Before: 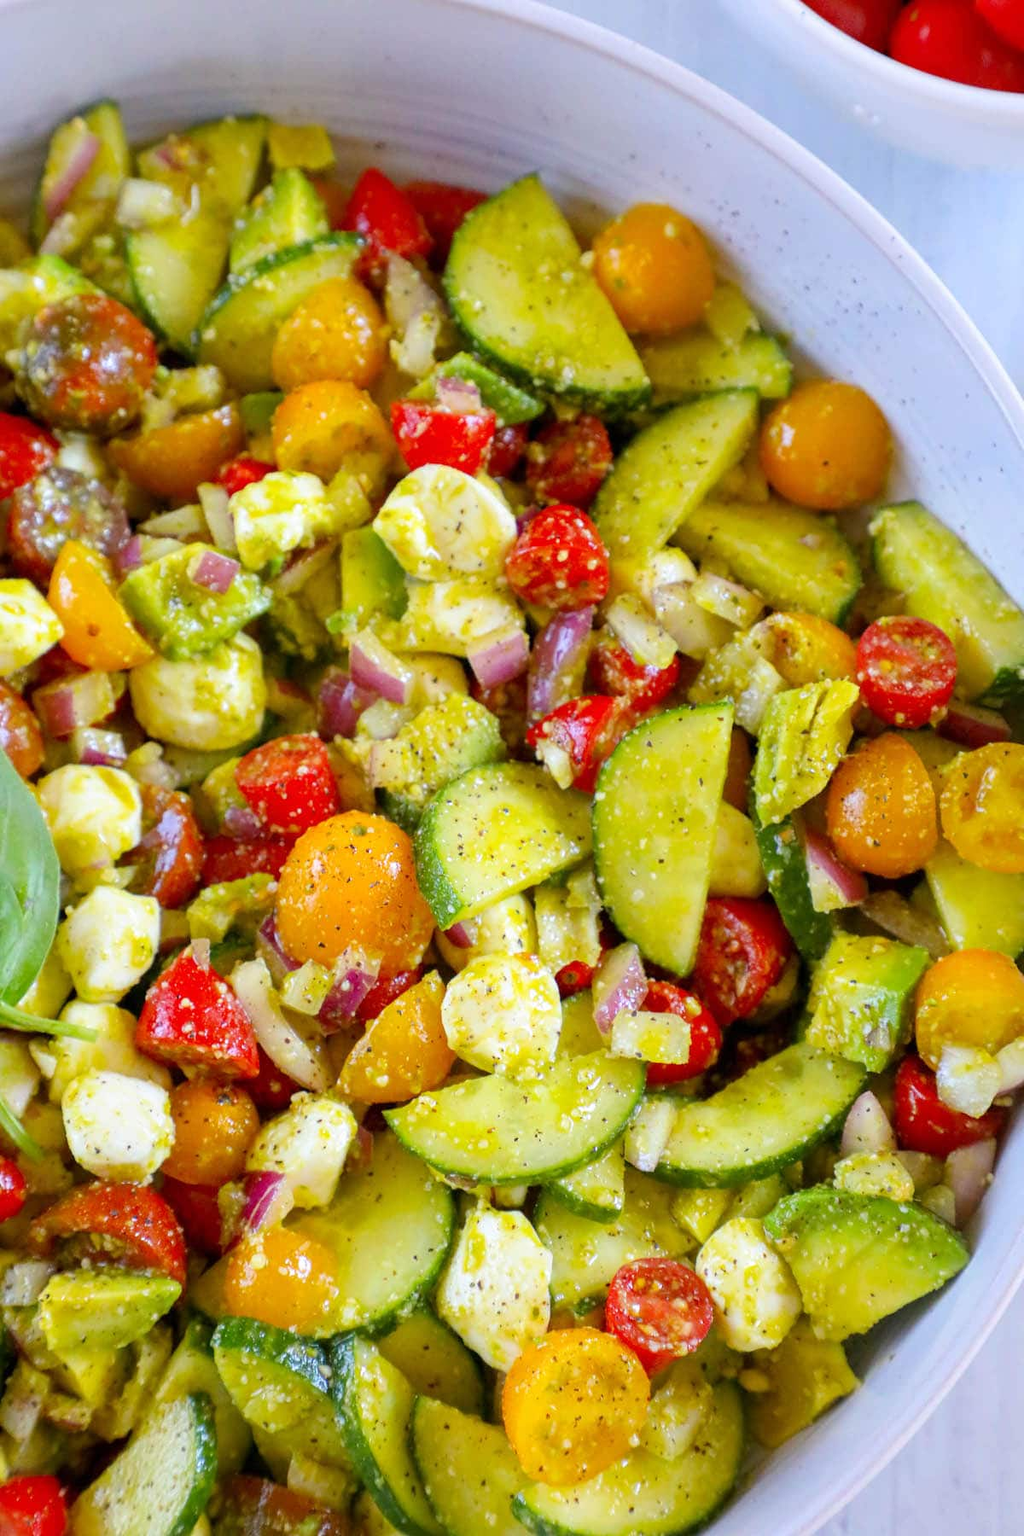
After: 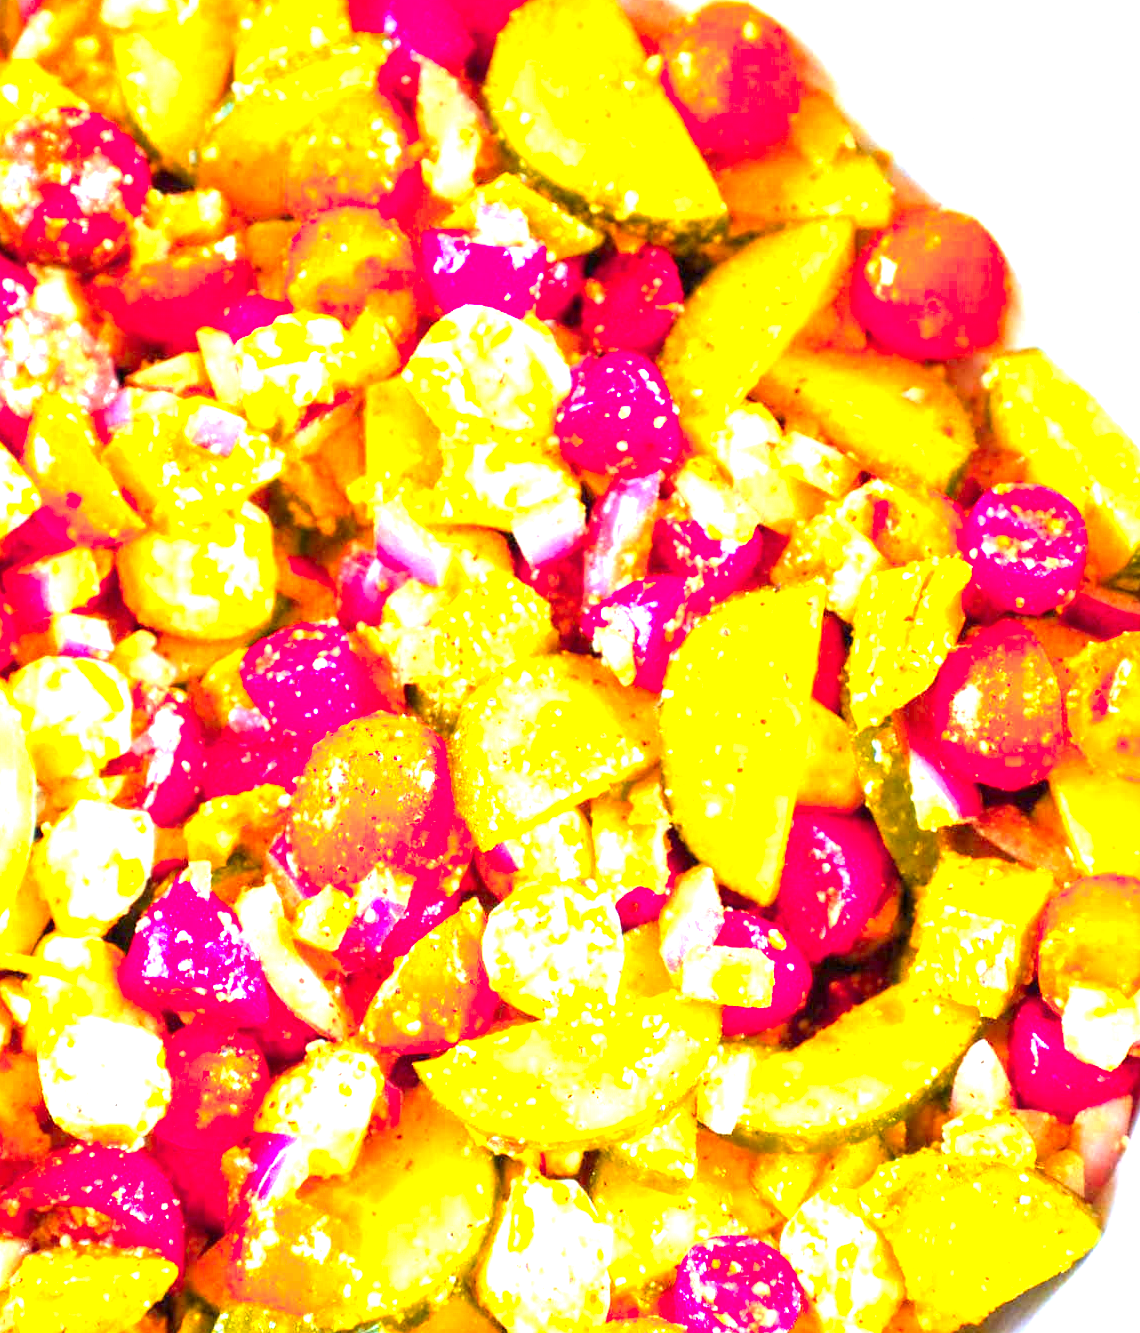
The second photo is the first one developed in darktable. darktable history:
exposure: black level correction 0, exposure 2.138 EV, compensate exposure bias true, compensate highlight preservation false
crop and rotate: left 2.991%, top 13.302%, right 1.981%, bottom 12.636%
color zones: curves: ch1 [(0.24, 0.629) (0.75, 0.5)]; ch2 [(0.255, 0.454) (0.745, 0.491)], mix 102.12%
rgb levels: mode RGB, independent channels, levels [[0, 0.474, 1], [0, 0.5, 1], [0, 0.5, 1]]
